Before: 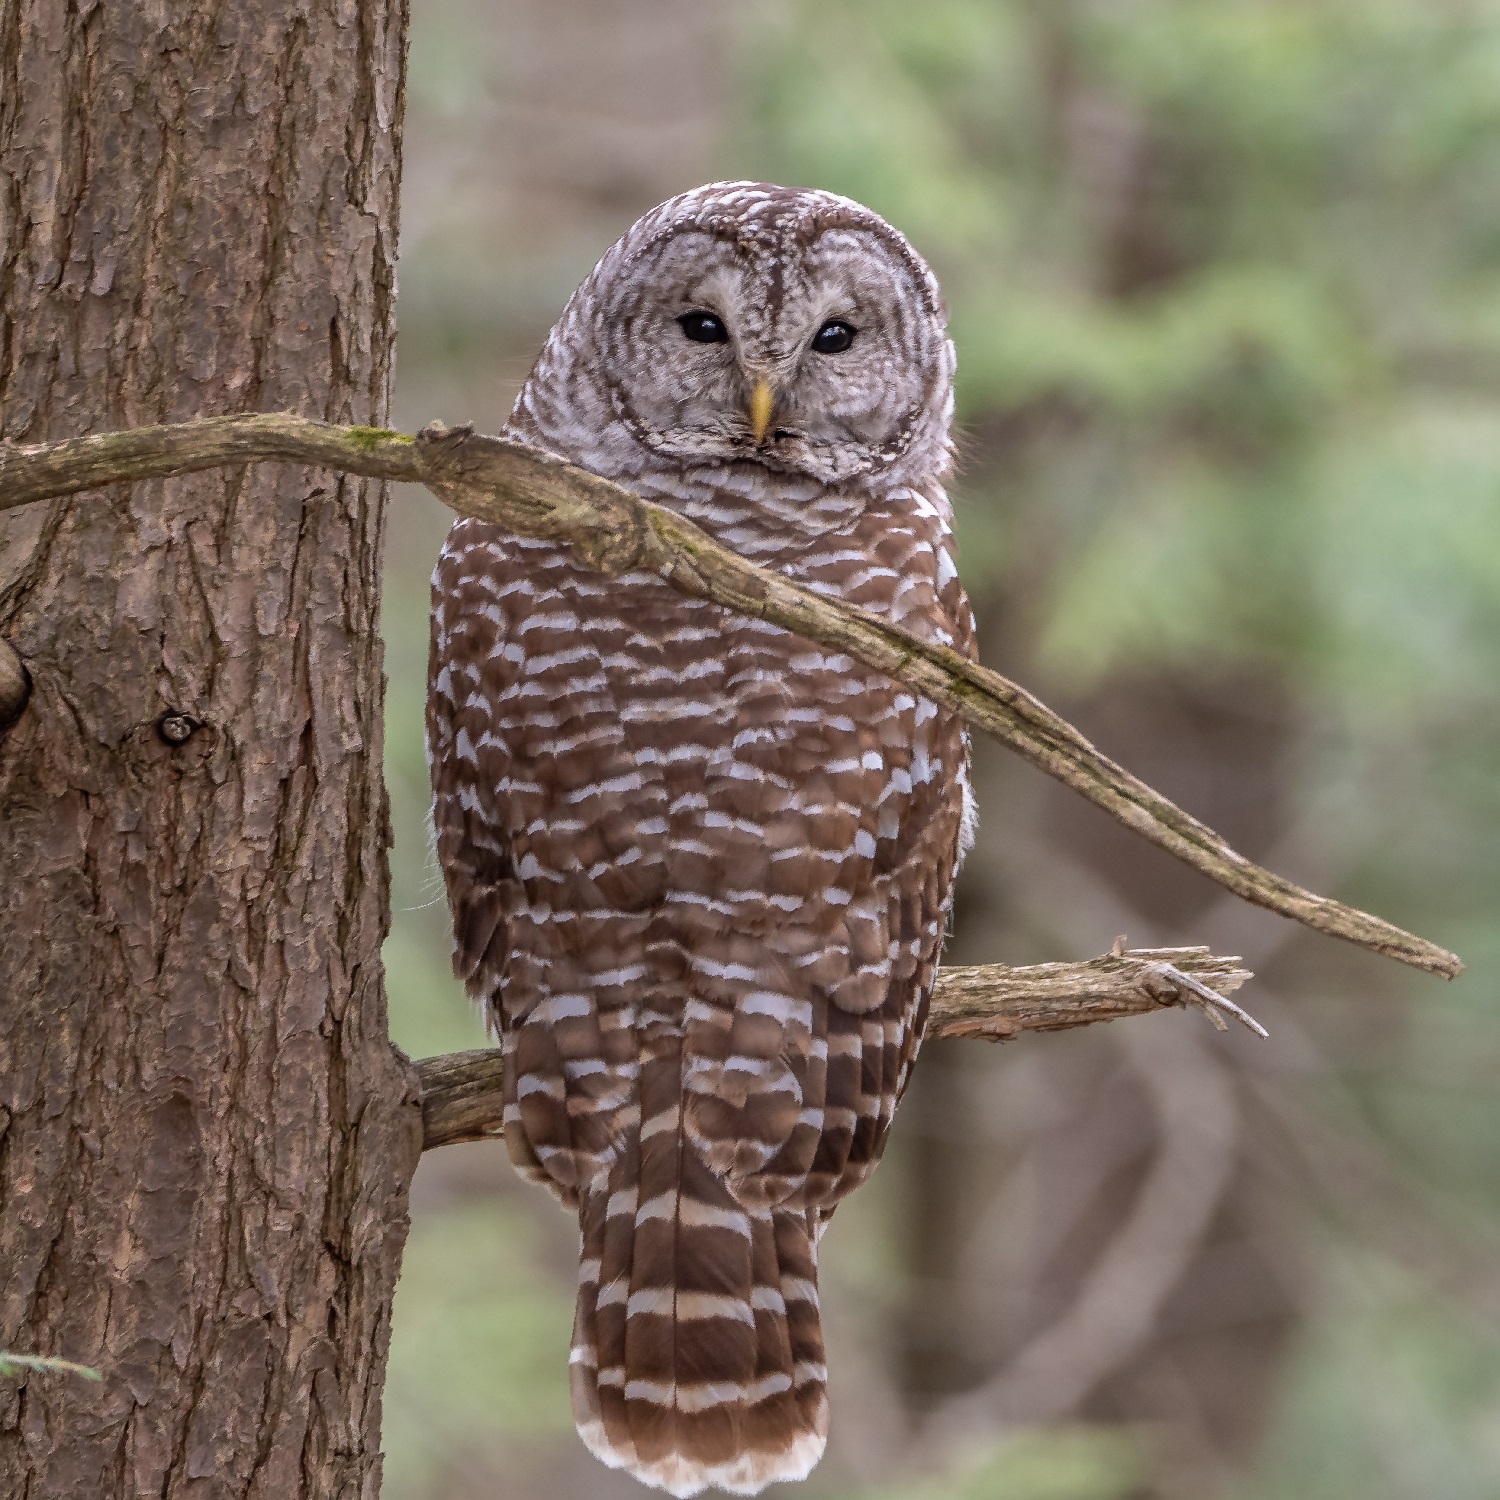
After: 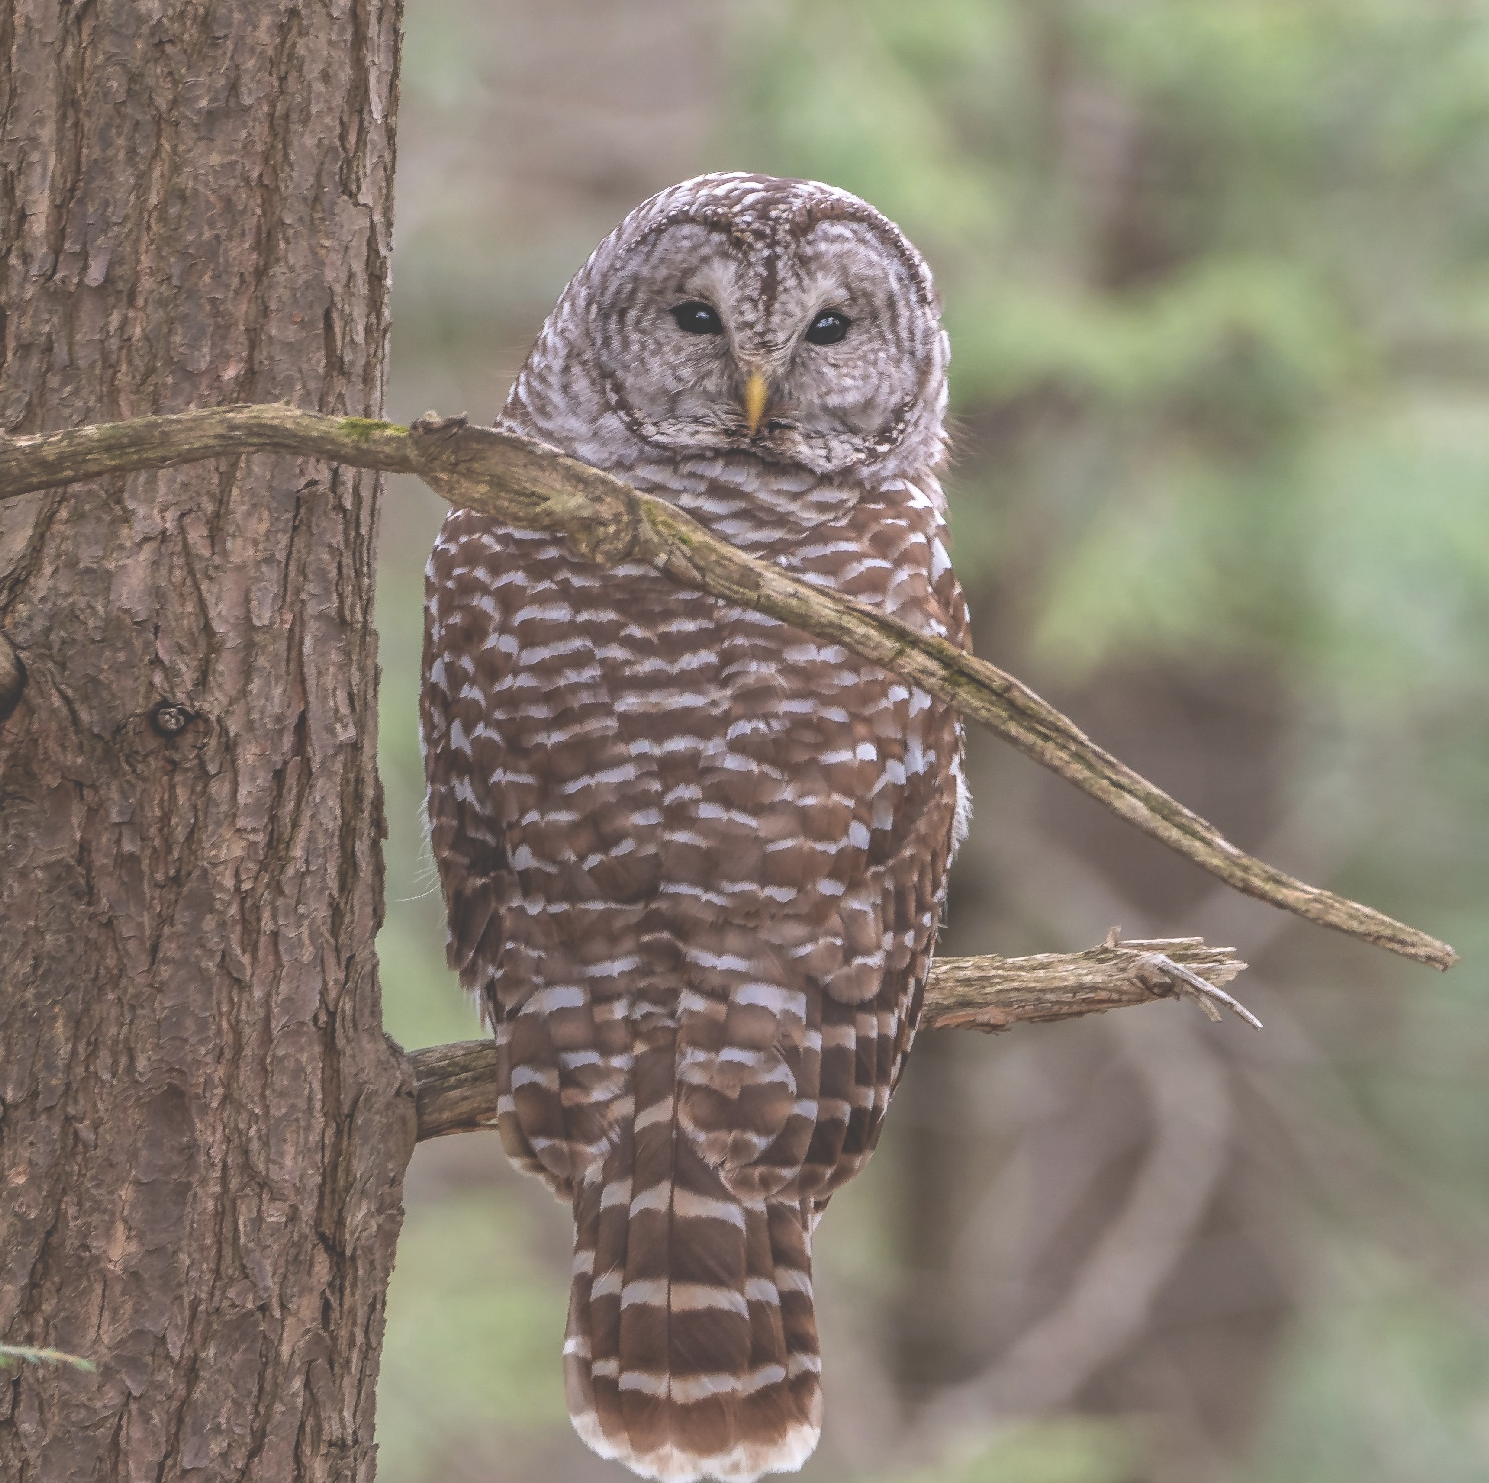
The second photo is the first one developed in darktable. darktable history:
crop: left 0.428%, top 0.65%, right 0.242%, bottom 0.472%
exposure: black level correction -0.039, exposure 0.059 EV, compensate highlight preservation false
